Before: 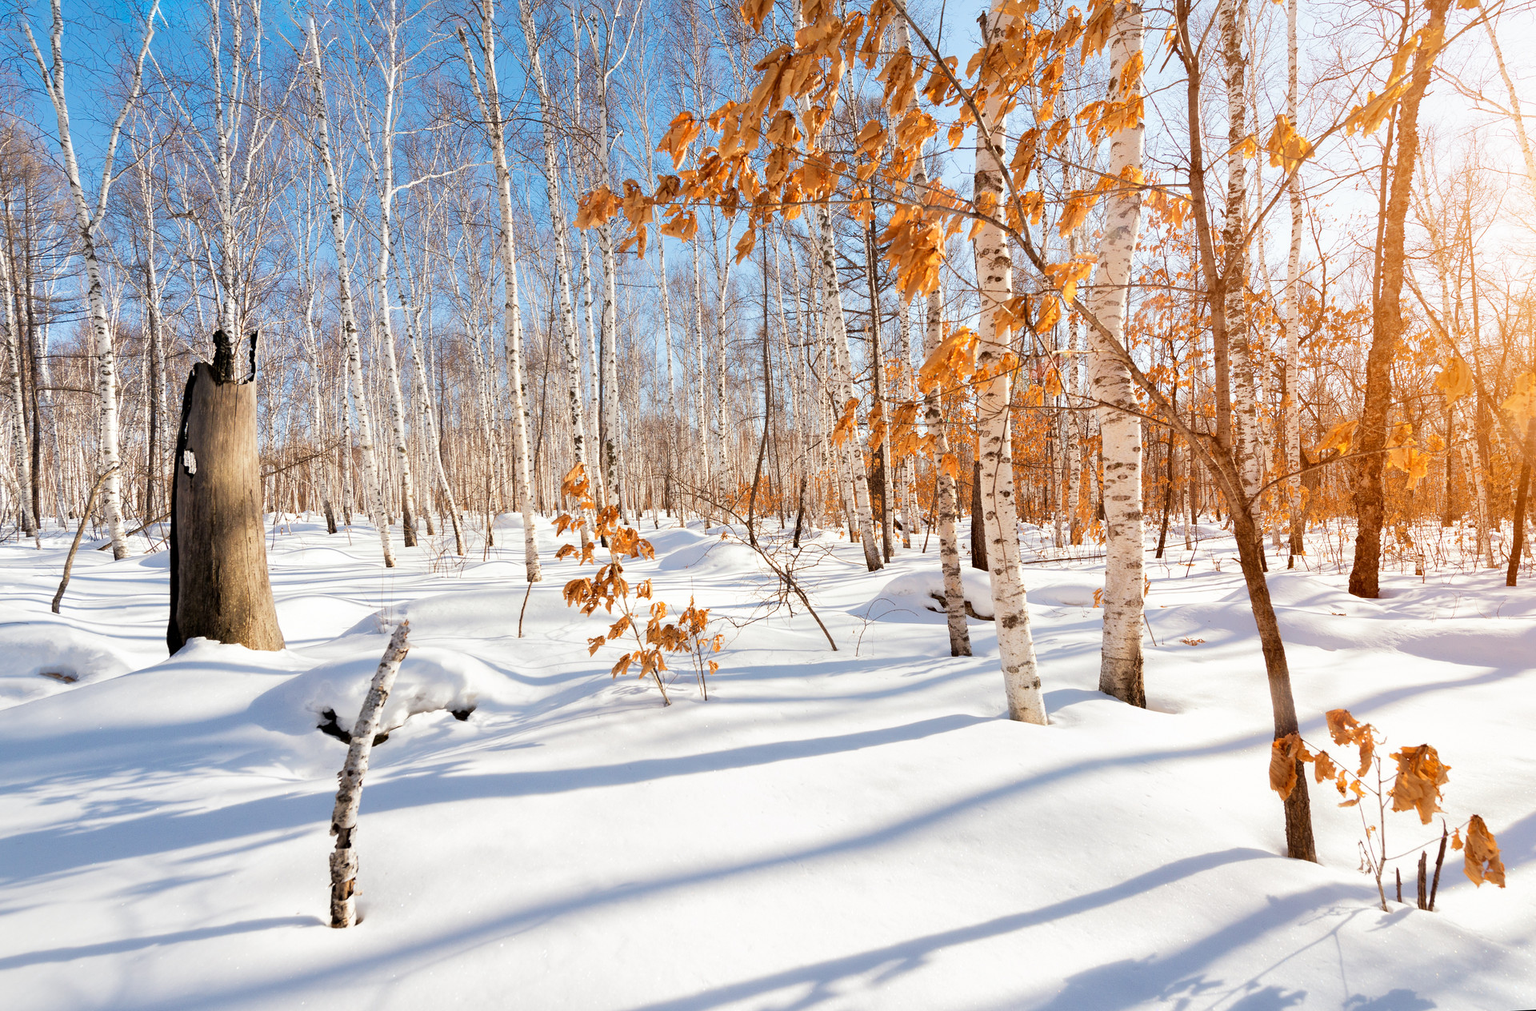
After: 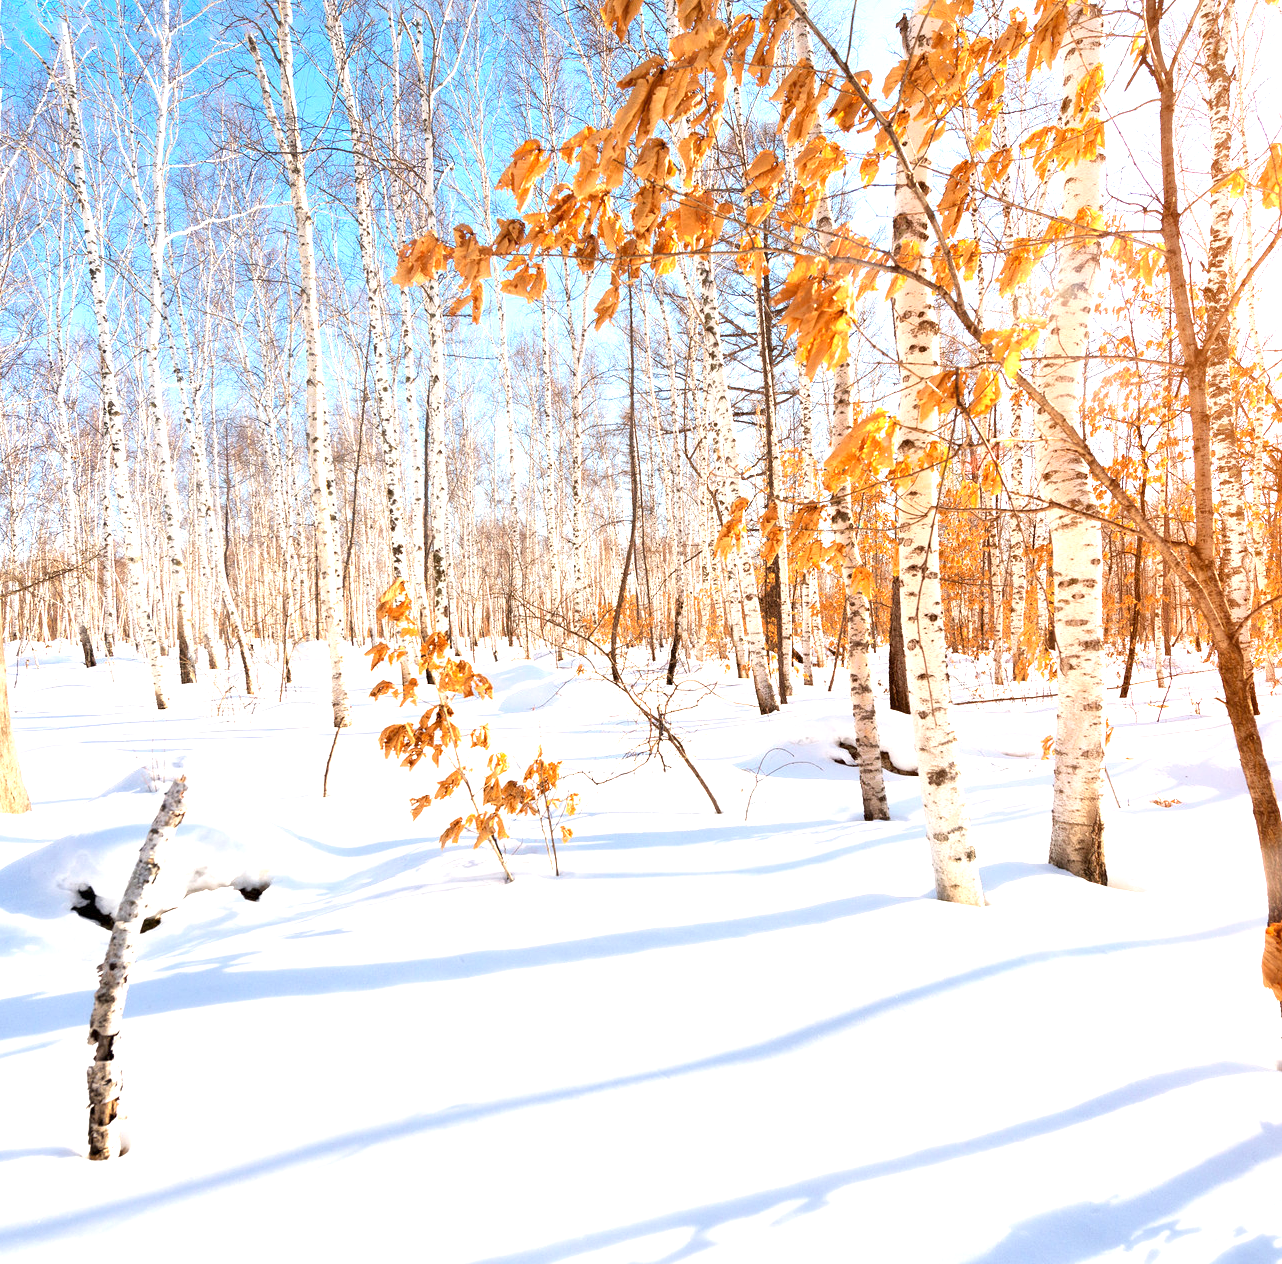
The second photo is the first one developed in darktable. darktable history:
crop: left 16.936%, right 16.261%
exposure: exposure 1 EV, compensate exposure bias true, compensate highlight preservation false
